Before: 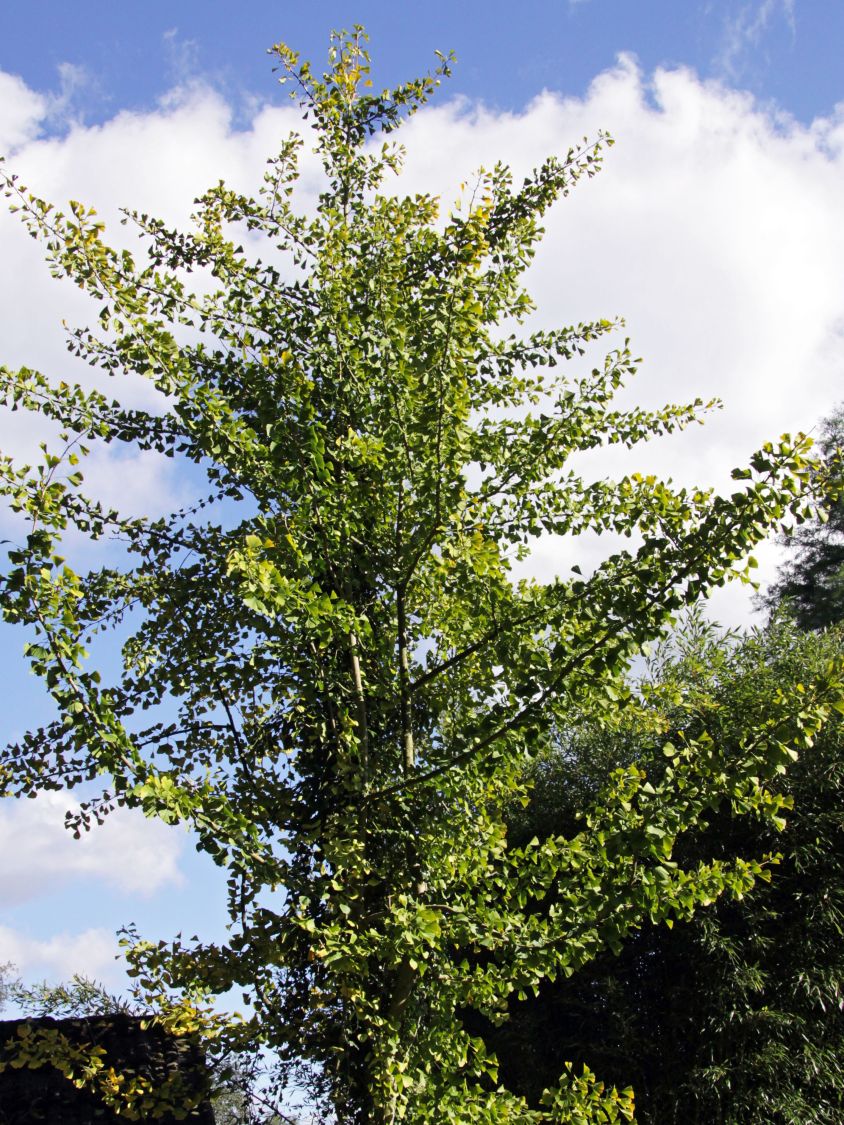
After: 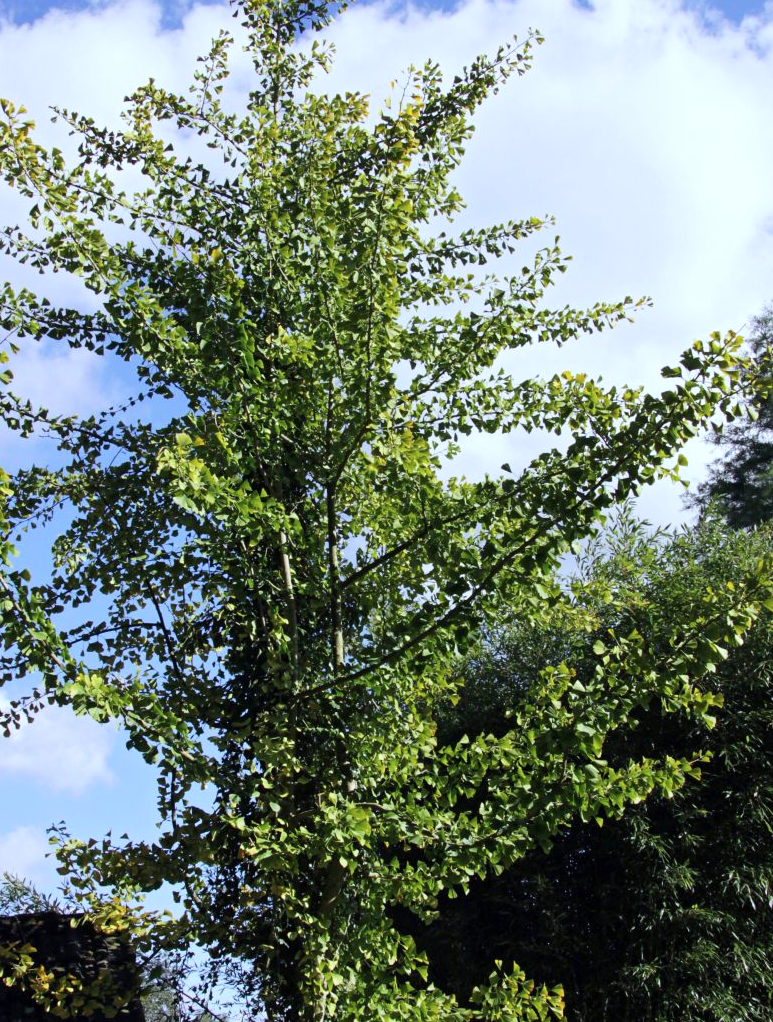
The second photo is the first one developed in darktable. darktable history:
crop and rotate: left 8.349%, top 9.113%
color calibration: x 0.37, y 0.382, temperature 4314.46 K
